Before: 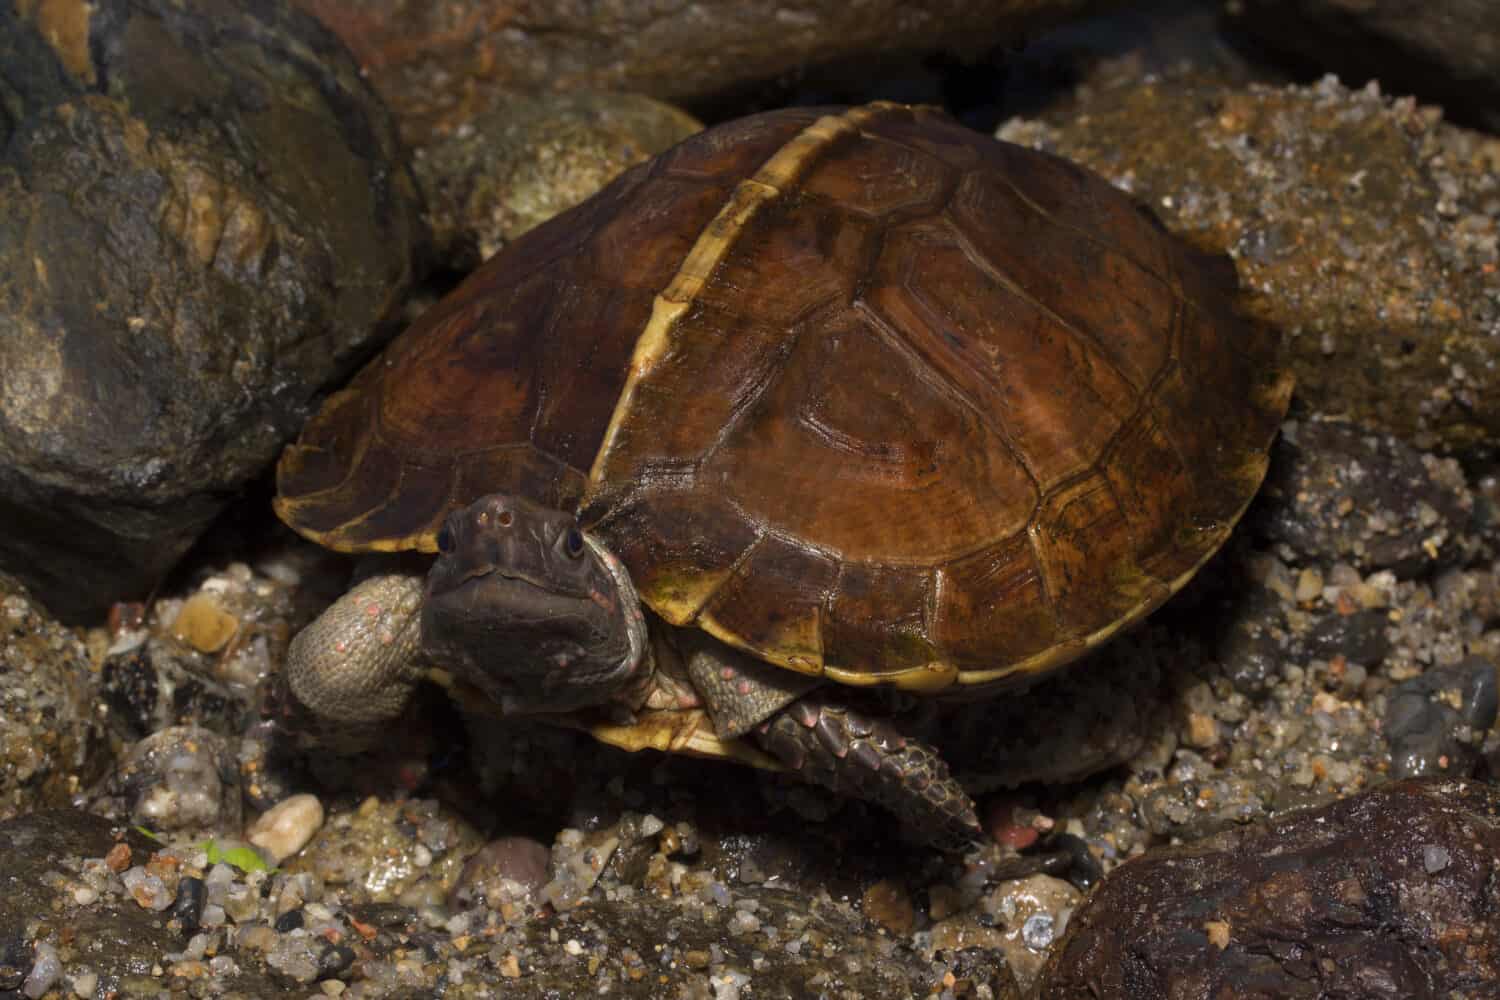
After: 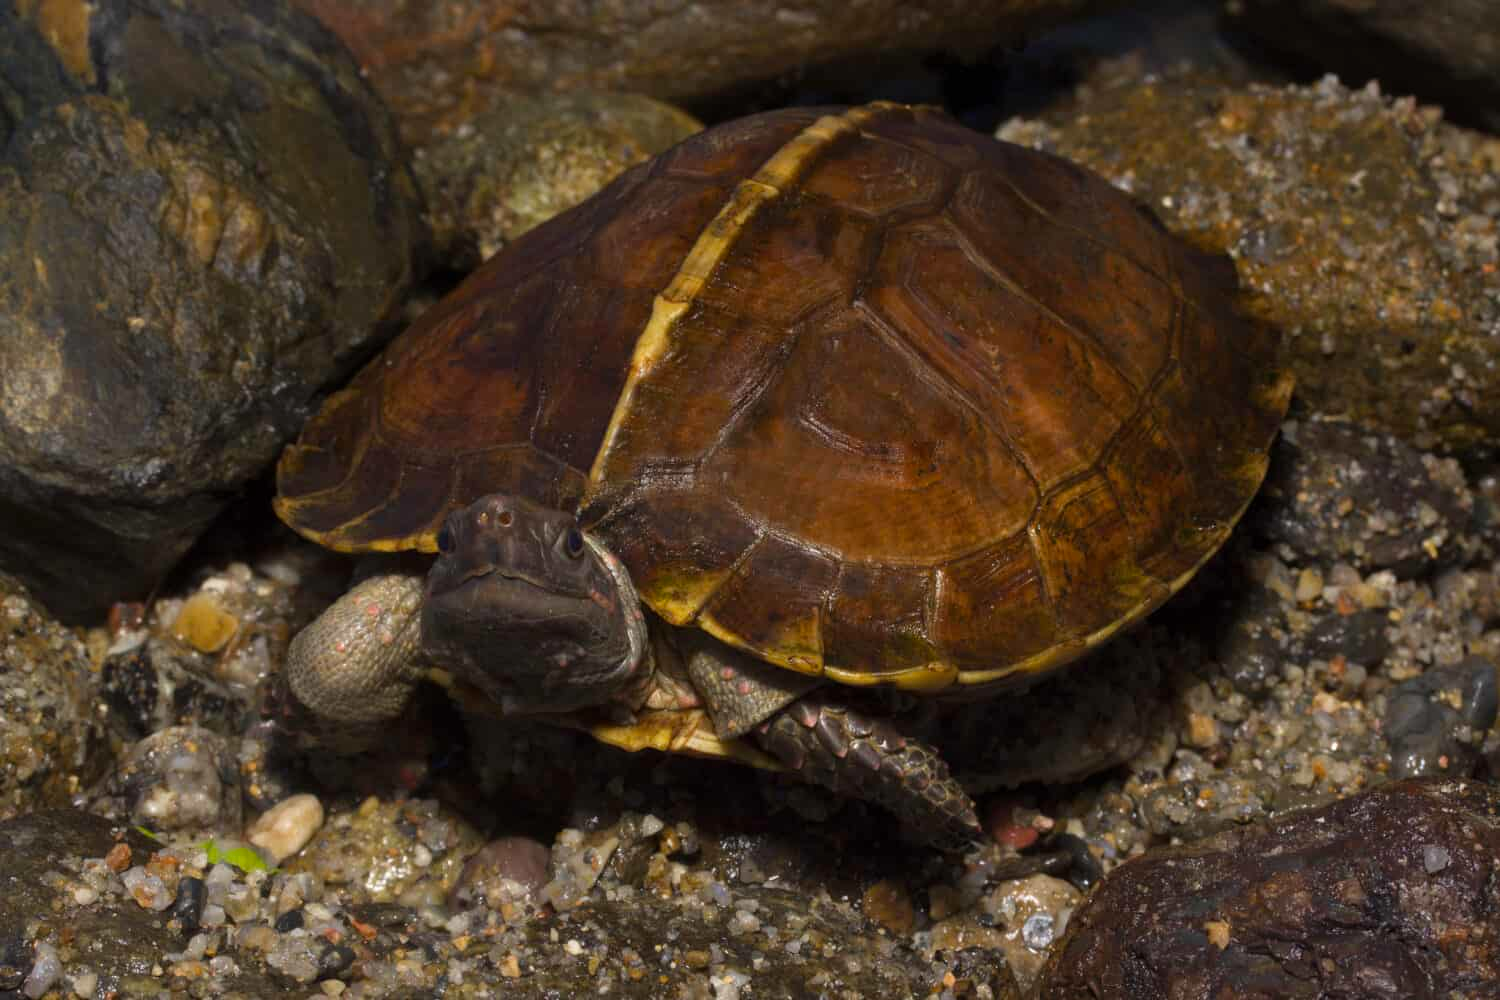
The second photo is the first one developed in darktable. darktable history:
color balance rgb: perceptual saturation grading › global saturation 14.715%
